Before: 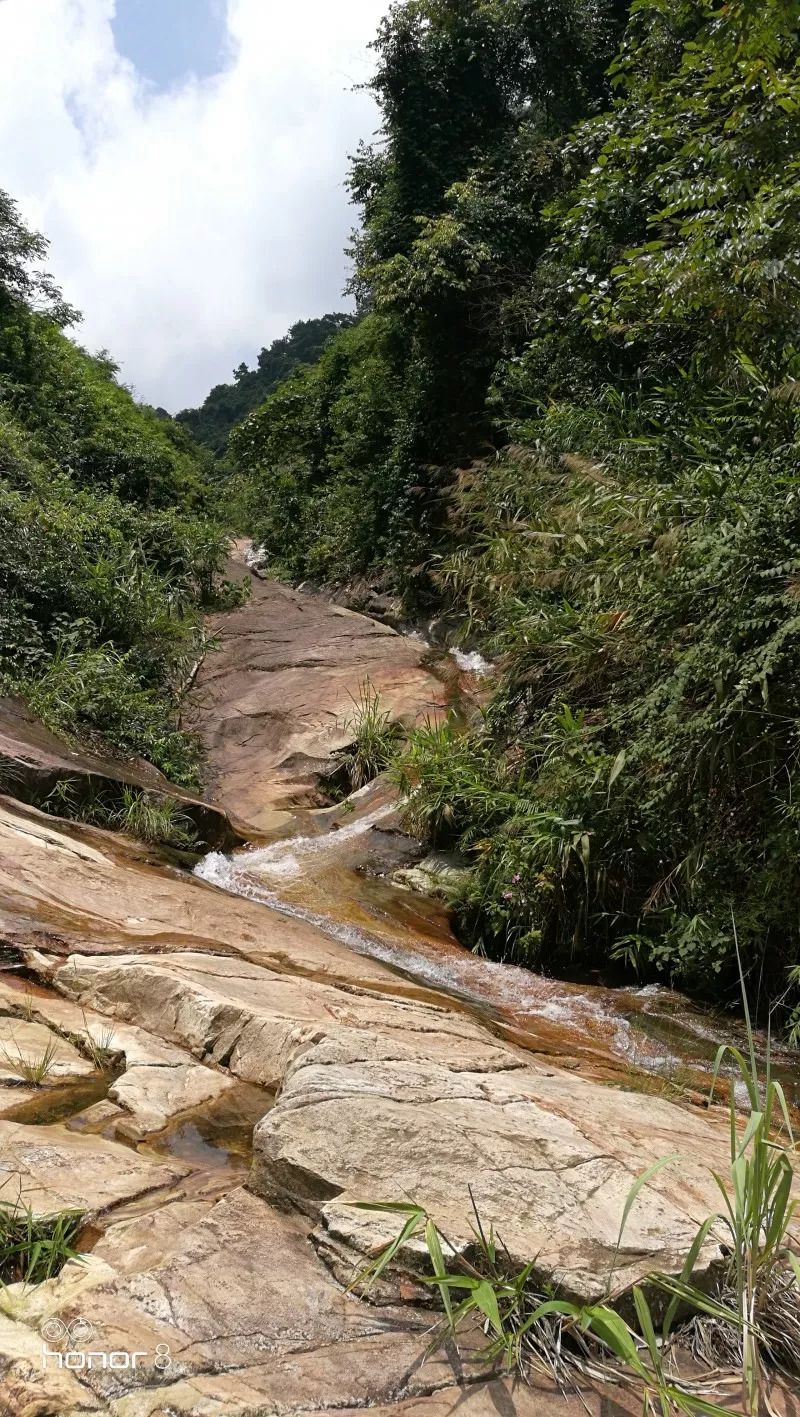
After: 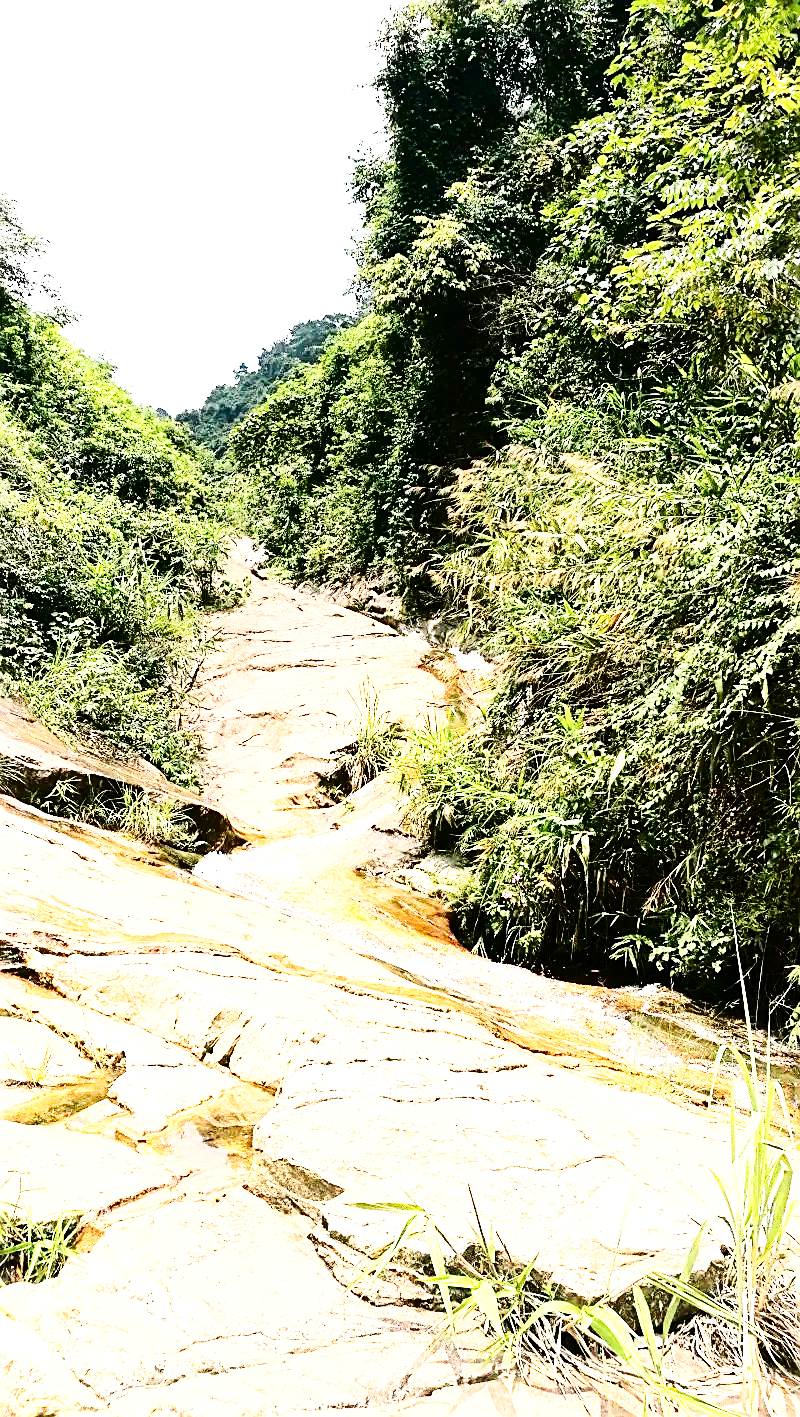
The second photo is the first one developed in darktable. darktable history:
exposure: black level correction 0, exposure 1.448 EV, compensate highlight preservation false
tone equalizer: -8 EV -0.727 EV, -7 EV -0.691 EV, -6 EV -0.597 EV, -5 EV -0.403 EV, -3 EV 0.402 EV, -2 EV 0.6 EV, -1 EV 0.69 EV, +0 EV 0.731 EV
color correction: highlights b* 3.01
sharpen: on, module defaults
base curve: curves: ch0 [(0, 0) (0.036, 0.037) (0.121, 0.228) (0.46, 0.76) (0.859, 0.983) (1, 1)], preserve colors none
contrast brightness saturation: contrast 0.293
